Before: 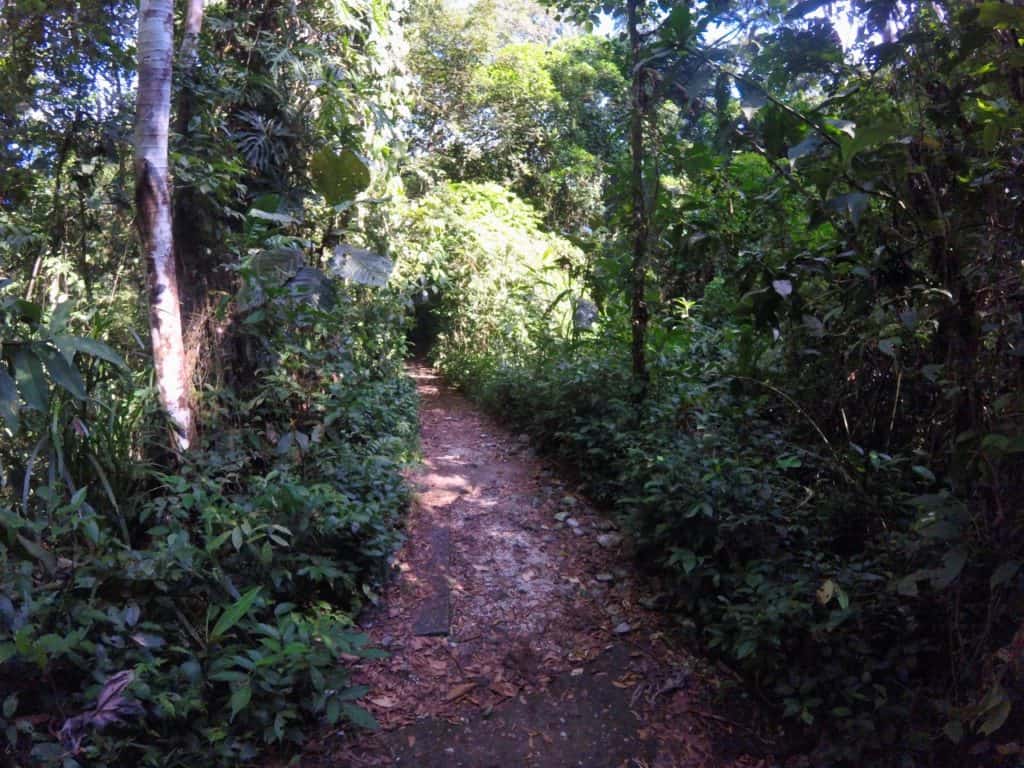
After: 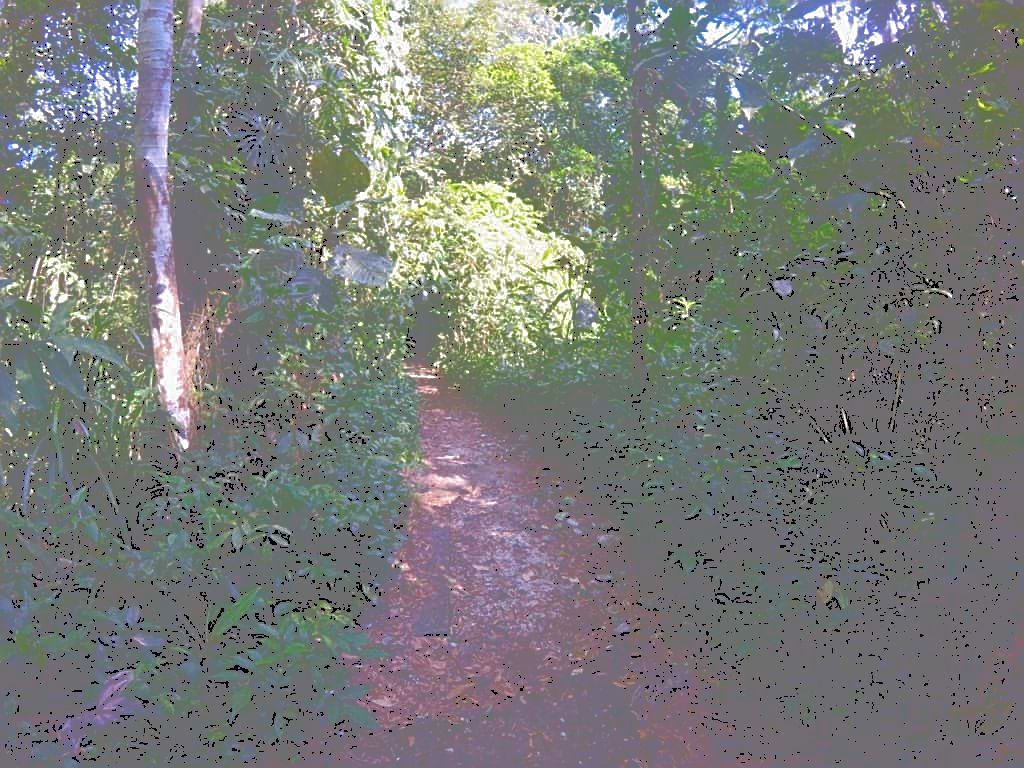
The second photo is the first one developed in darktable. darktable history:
sharpen: amount 0.903
tone curve: curves: ch0 [(0, 0) (0.003, 0.464) (0.011, 0.464) (0.025, 0.464) (0.044, 0.464) (0.069, 0.464) (0.1, 0.463) (0.136, 0.463) (0.177, 0.464) (0.224, 0.469) (0.277, 0.482) (0.335, 0.501) (0.399, 0.53) (0.468, 0.567) (0.543, 0.61) (0.623, 0.663) (0.709, 0.718) (0.801, 0.779) (0.898, 0.842) (1, 1)], color space Lab, independent channels, preserve colors none
